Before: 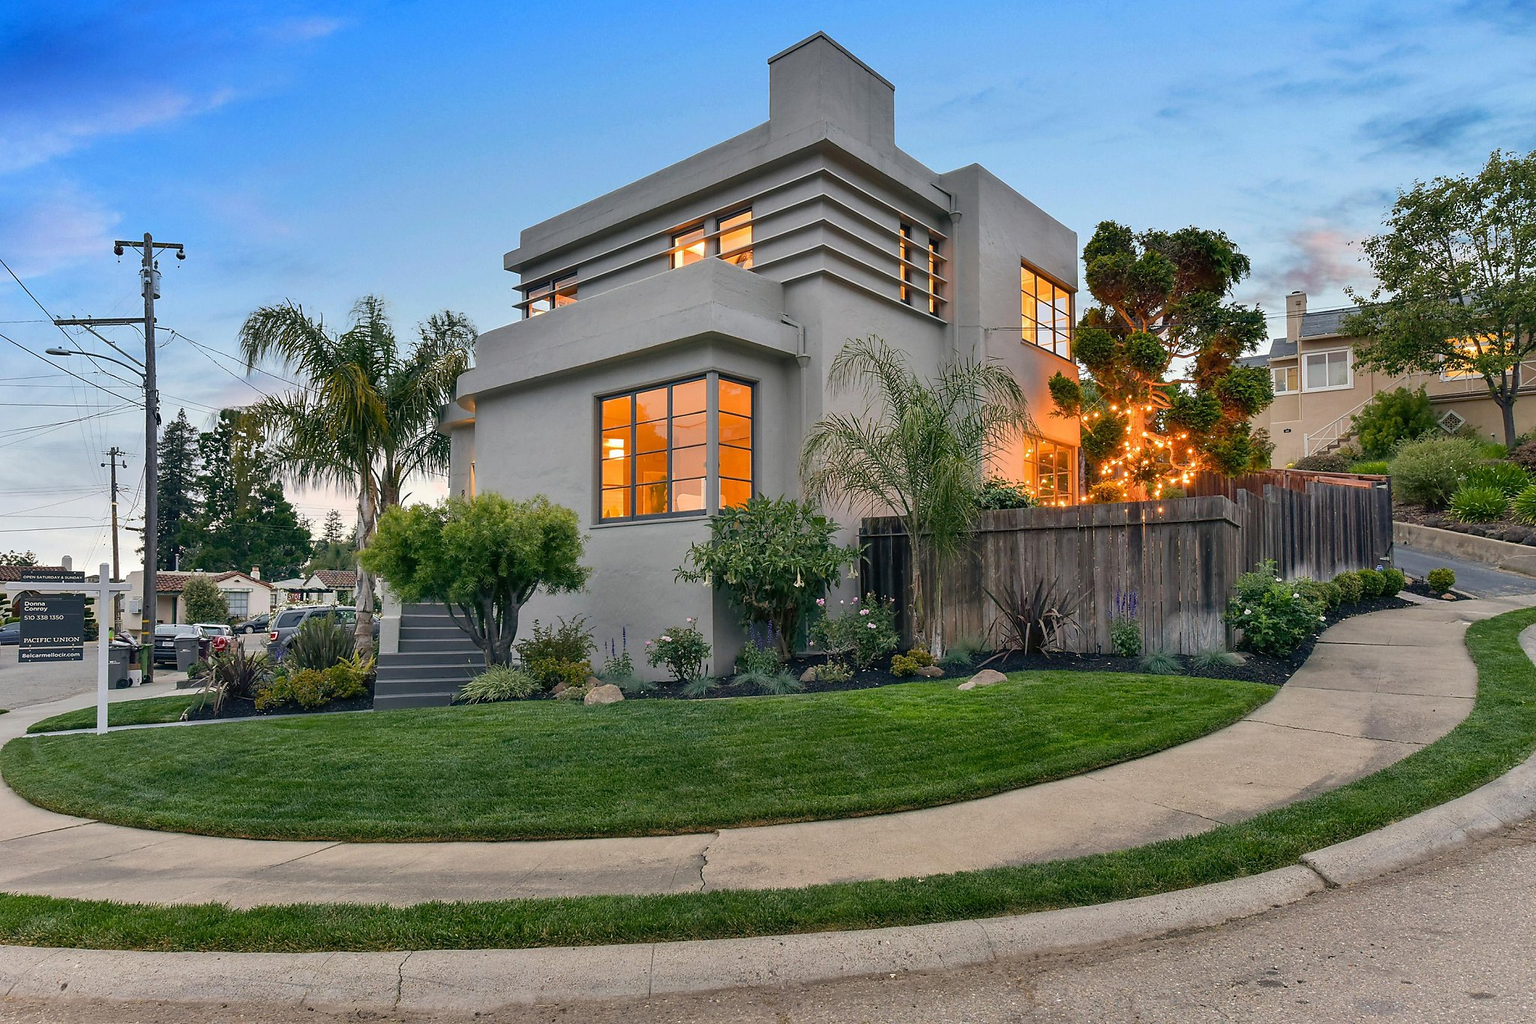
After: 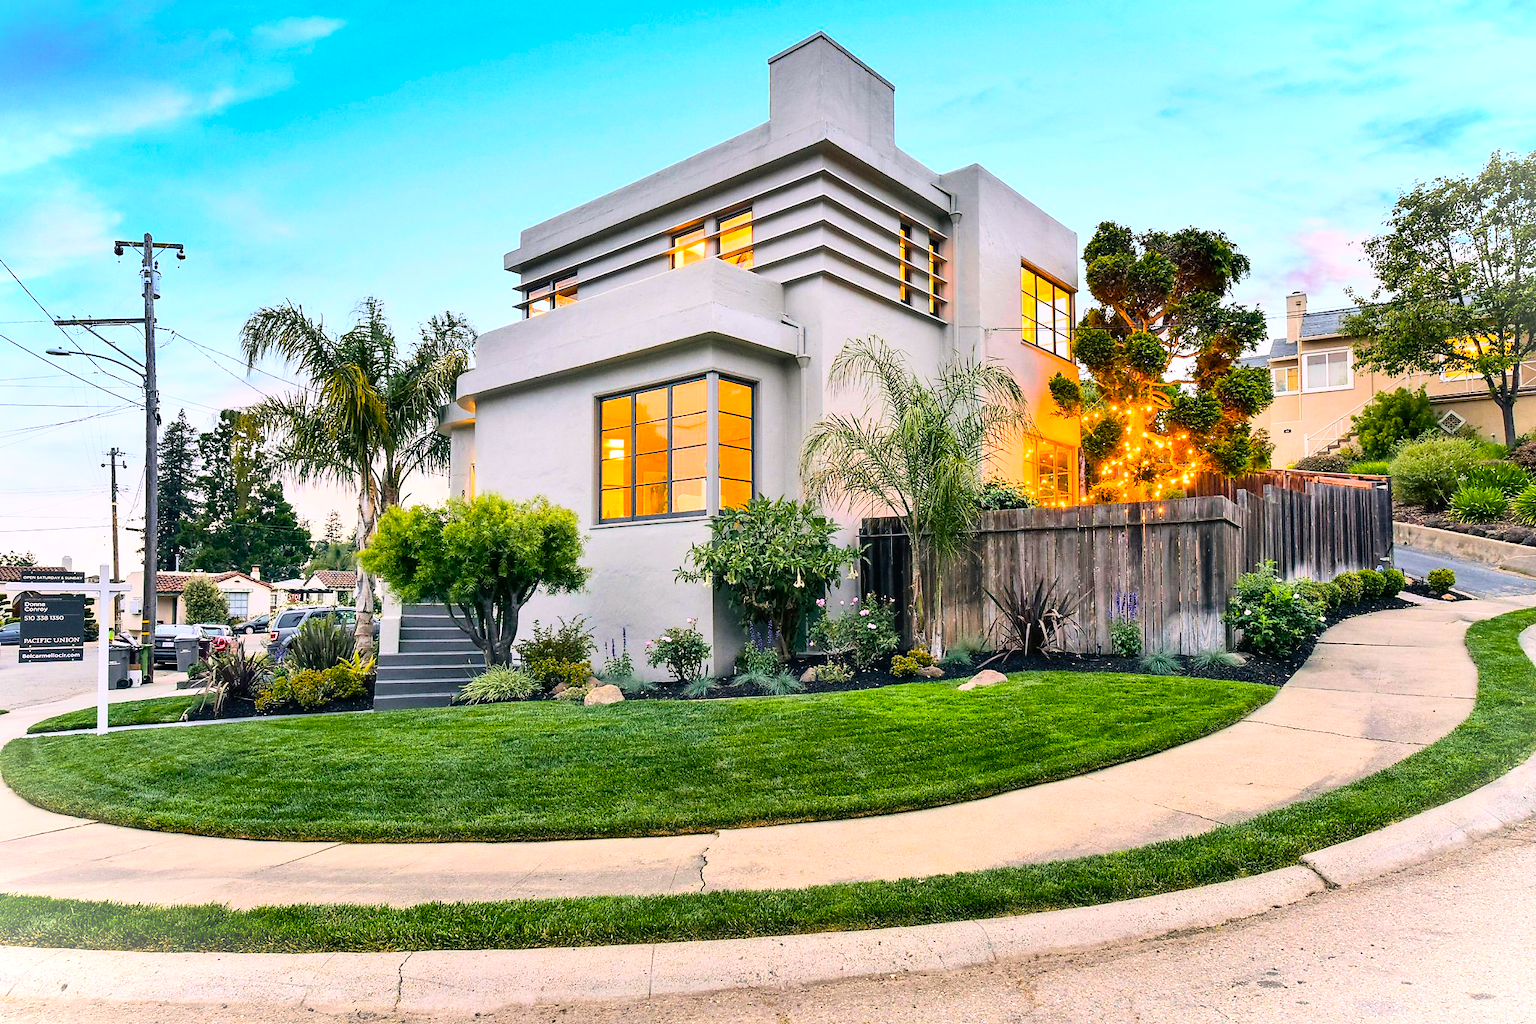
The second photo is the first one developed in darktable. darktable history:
color balance rgb: highlights gain › chroma 1.488%, highlights gain › hue 312.26°, perceptual saturation grading › global saturation 29.653%, global vibrance 20%
base curve: curves: ch0 [(0, 0) (0.007, 0.004) (0.027, 0.03) (0.046, 0.07) (0.207, 0.54) (0.442, 0.872) (0.673, 0.972) (1, 1)]
vignetting: fall-off start 100.38%, brightness 0.315, saturation -0.003, width/height ratio 1.325
